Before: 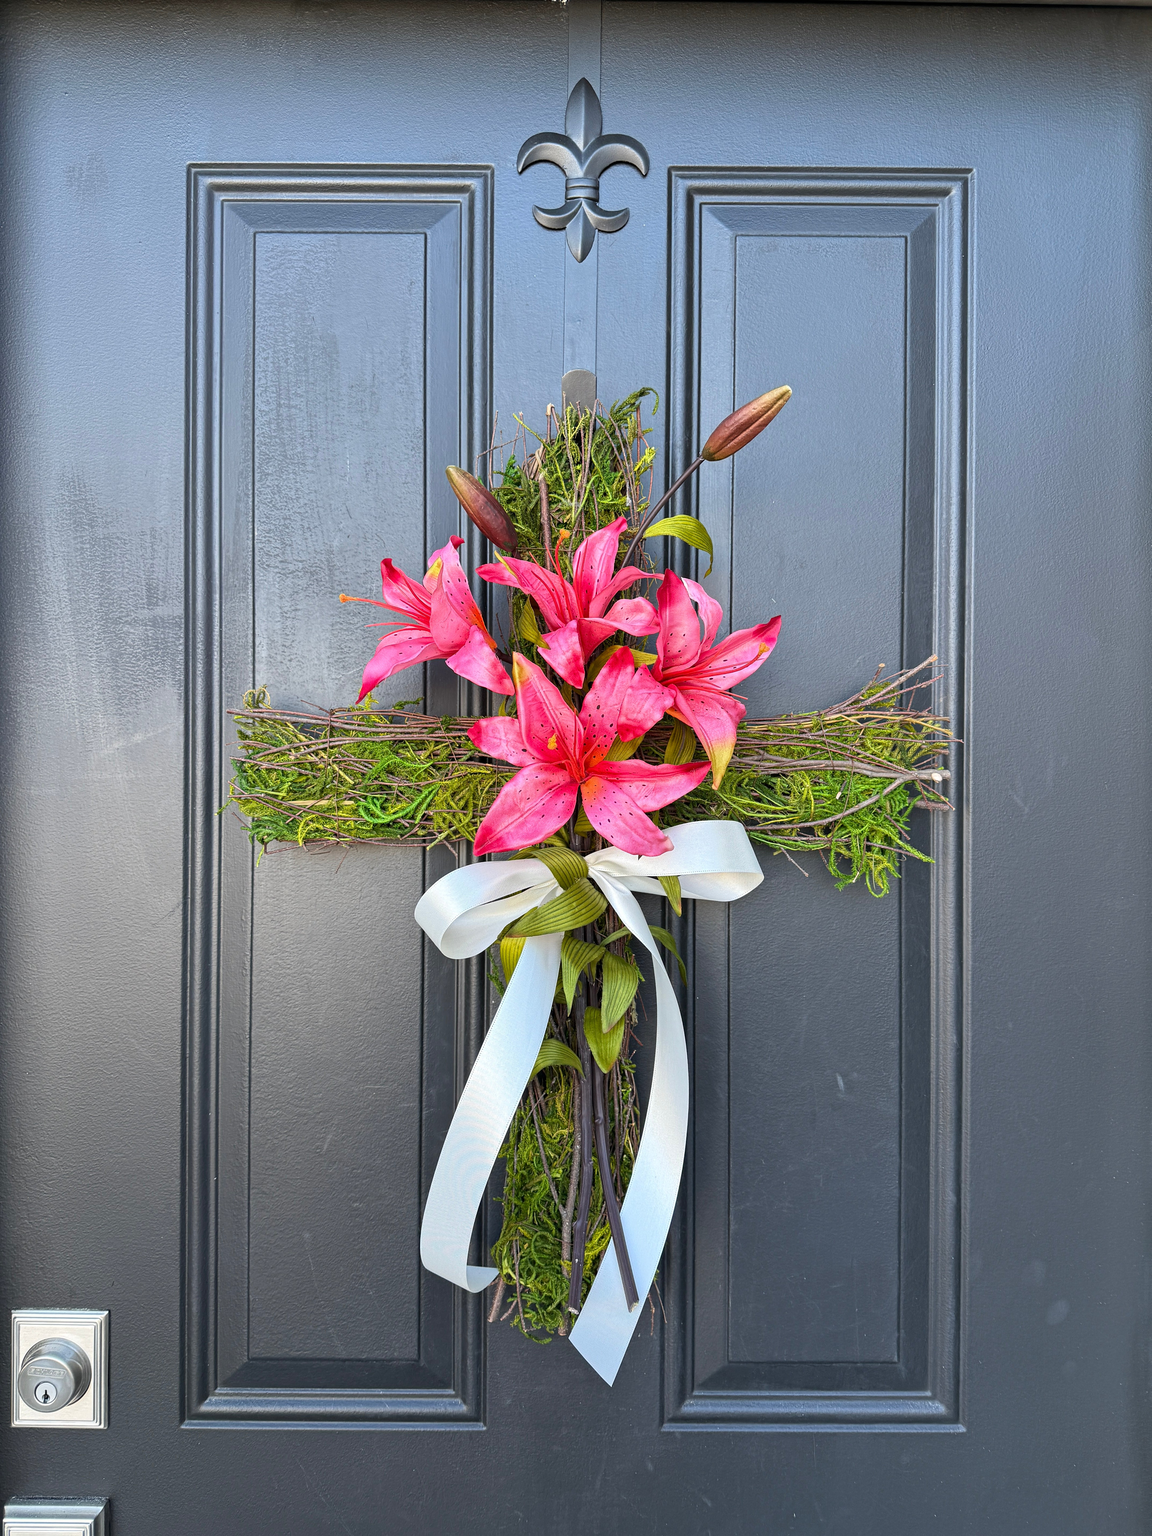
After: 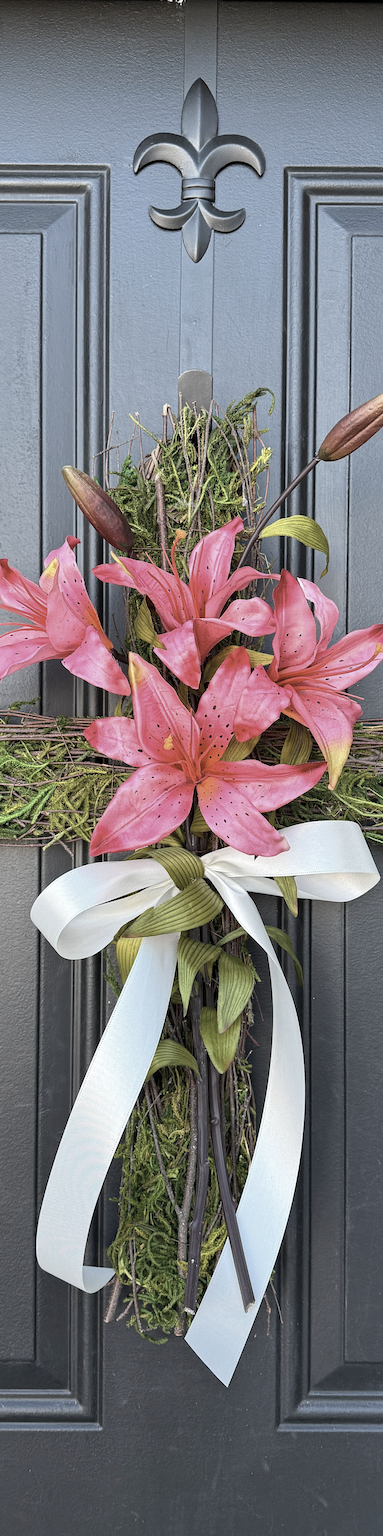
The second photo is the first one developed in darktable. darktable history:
color correction: saturation 0.57
crop: left 33.36%, right 33.36%
